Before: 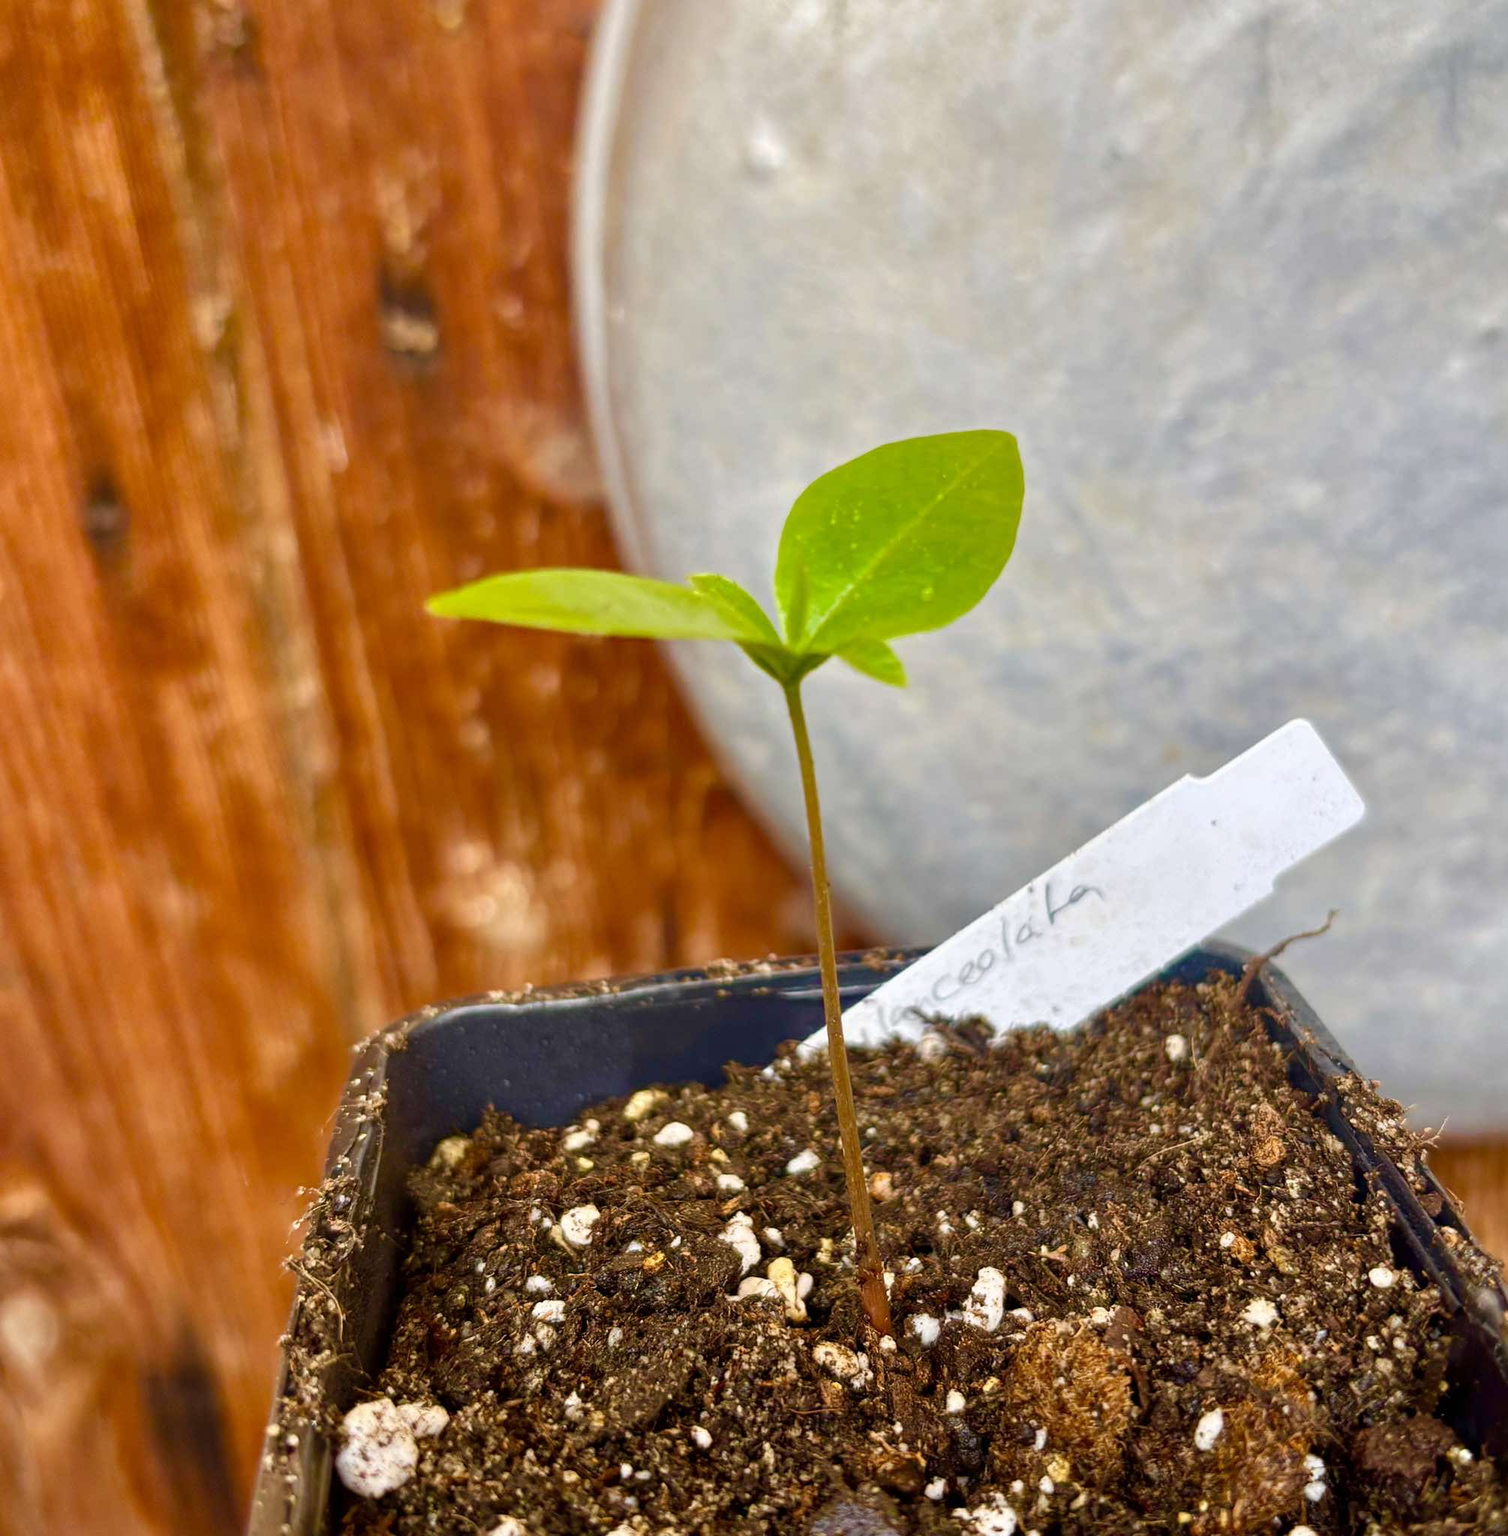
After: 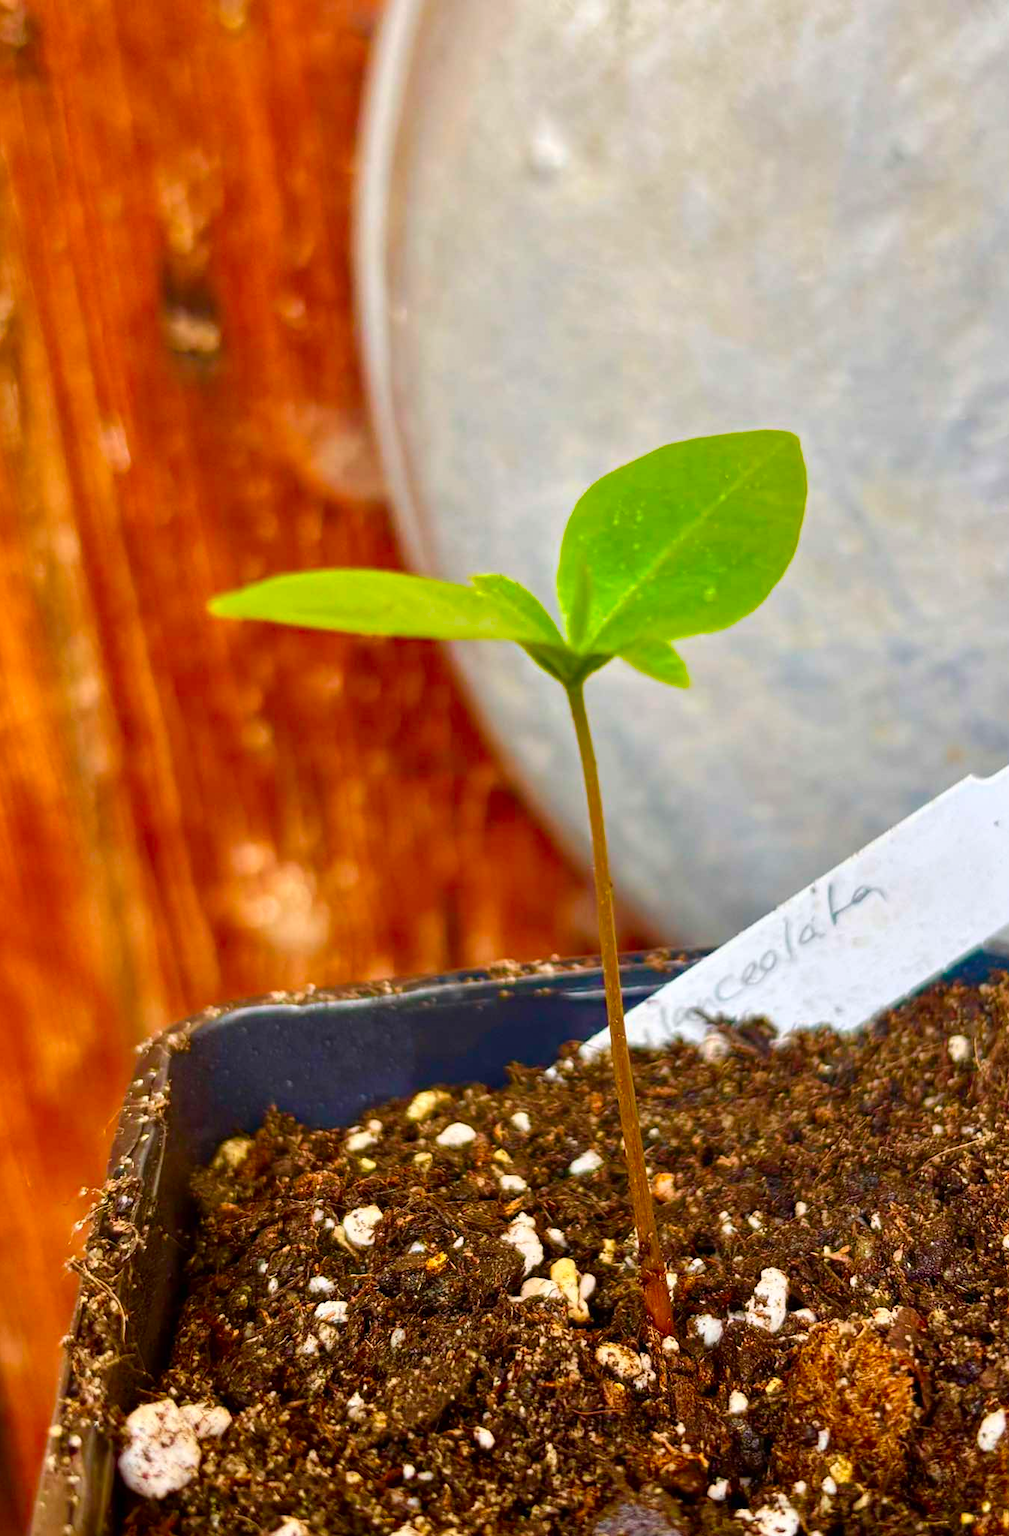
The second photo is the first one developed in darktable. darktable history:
crop and rotate: left 14.463%, right 18.609%
contrast brightness saturation: contrast 0.091, saturation 0.277
